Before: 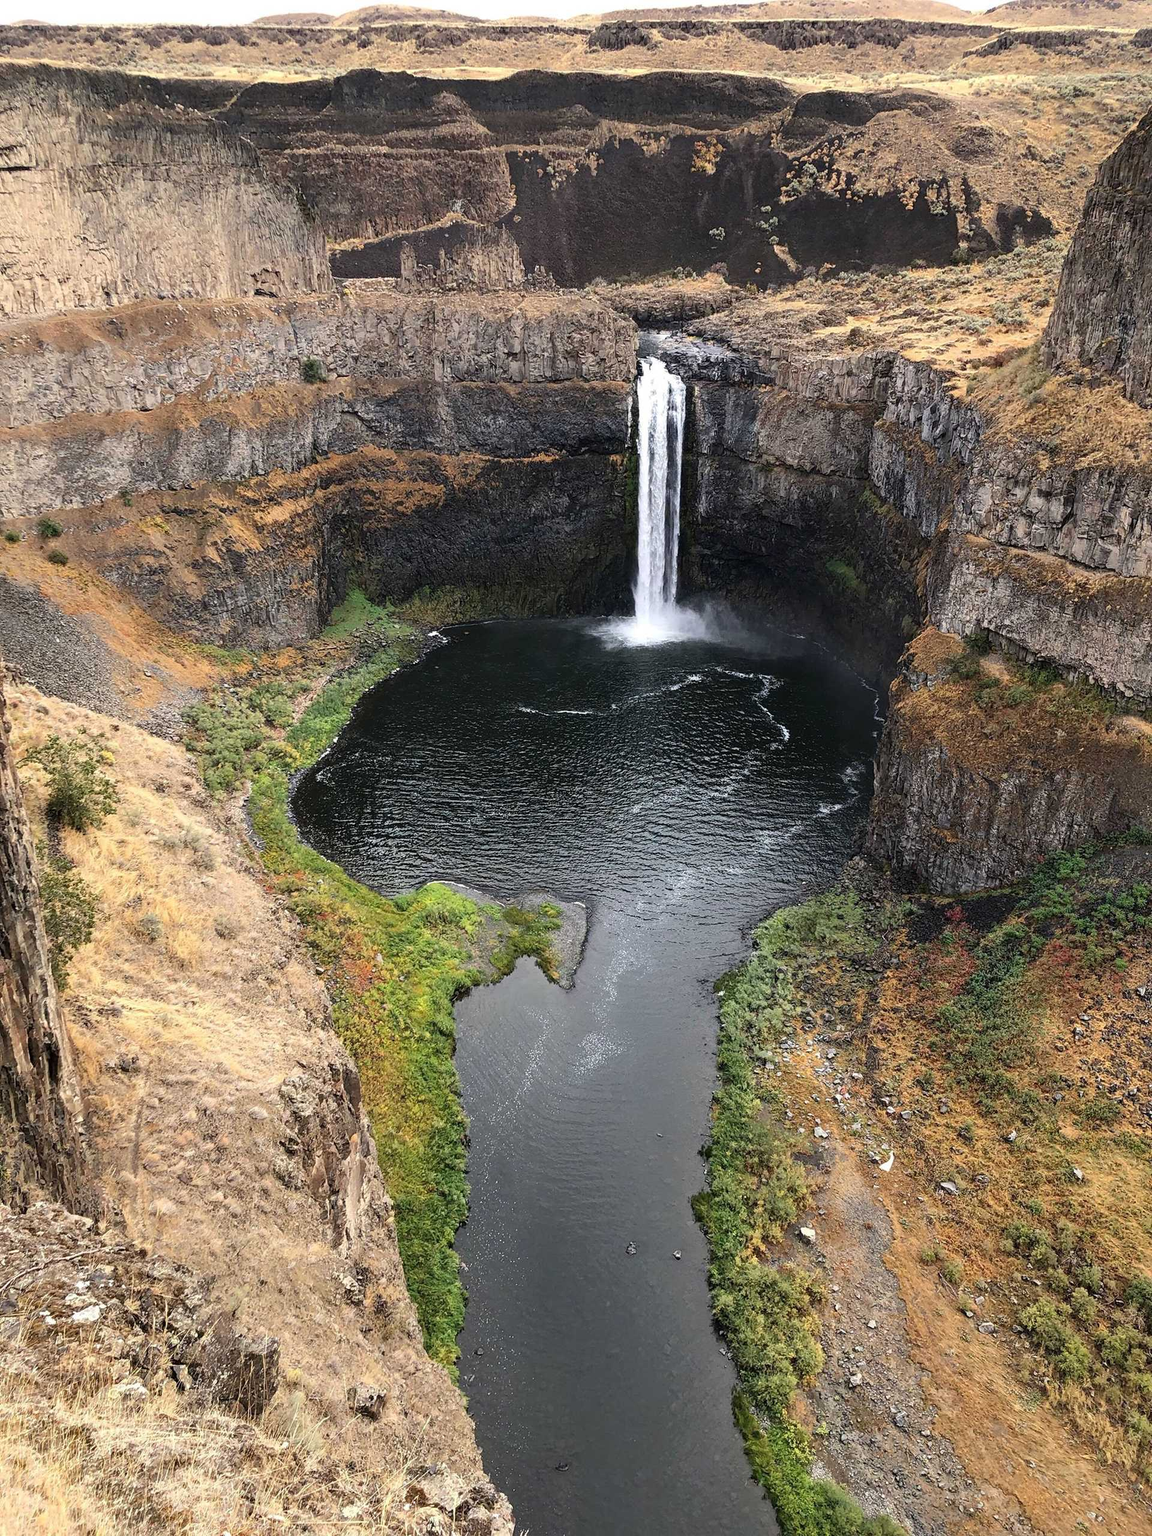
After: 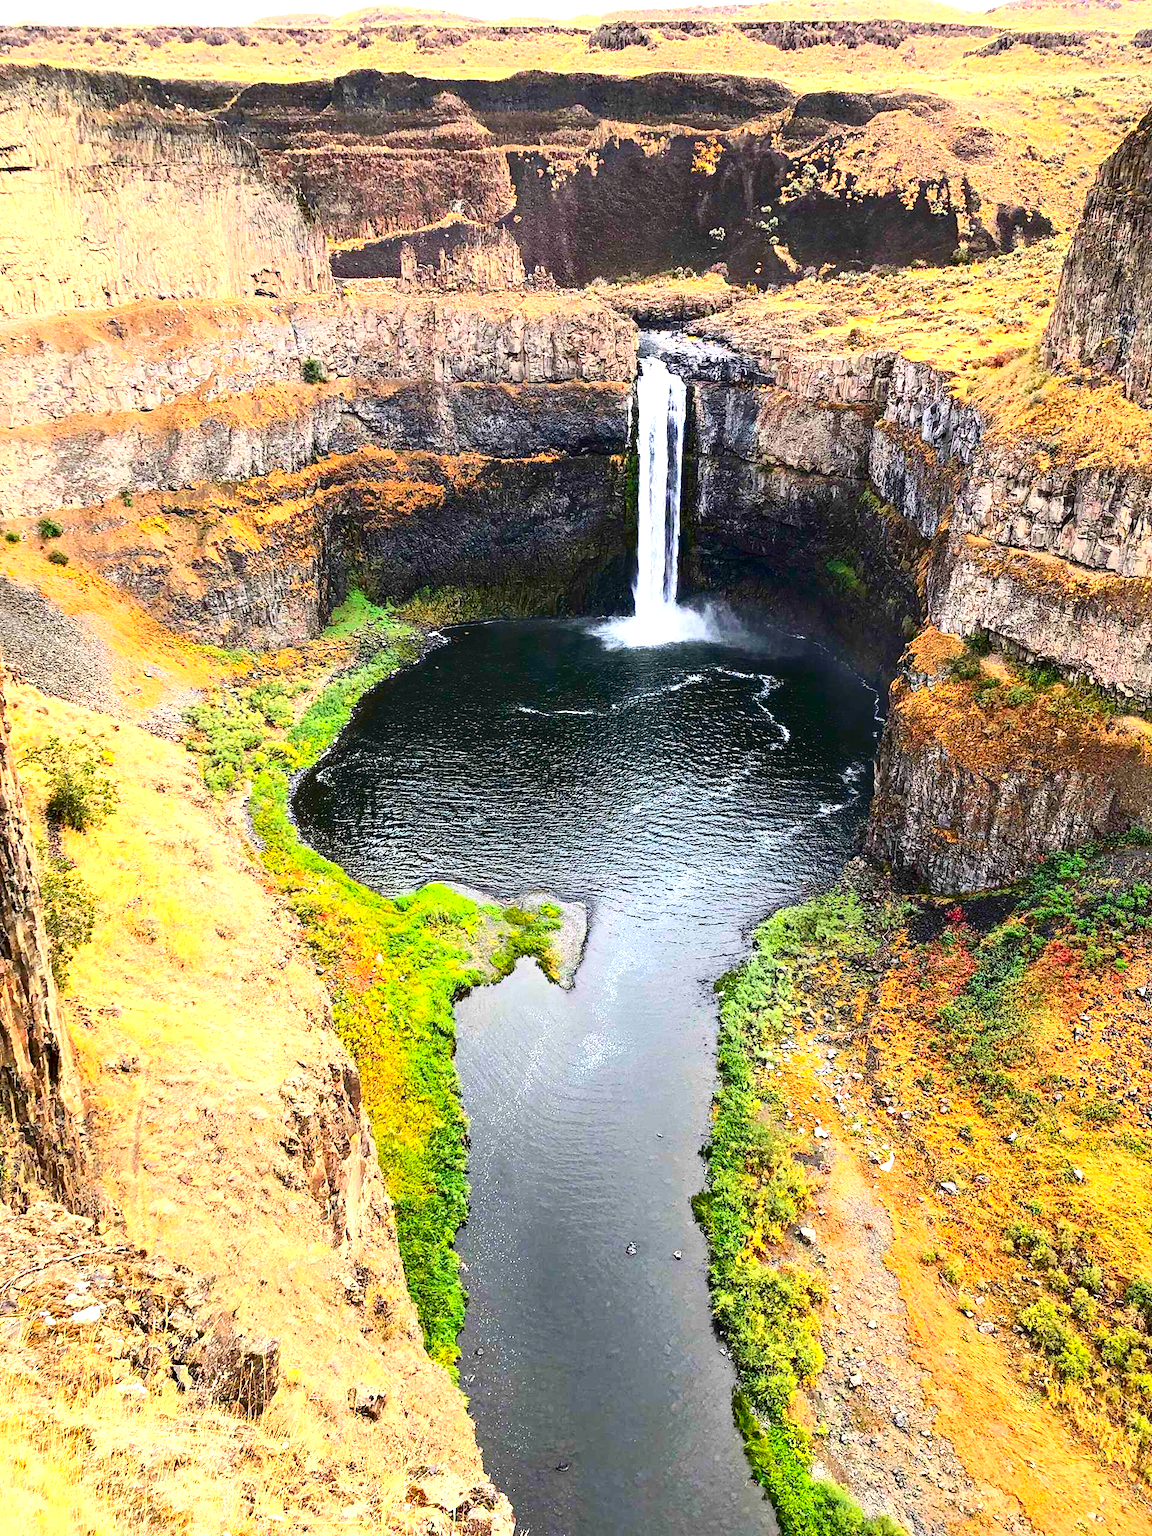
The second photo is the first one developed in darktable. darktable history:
rotate and perspective: crop left 0, crop top 0
contrast brightness saturation: contrast 0.26, brightness 0.02, saturation 0.87
exposure: black level correction 0.001, exposure 1.05 EV, compensate exposure bias true, compensate highlight preservation false
